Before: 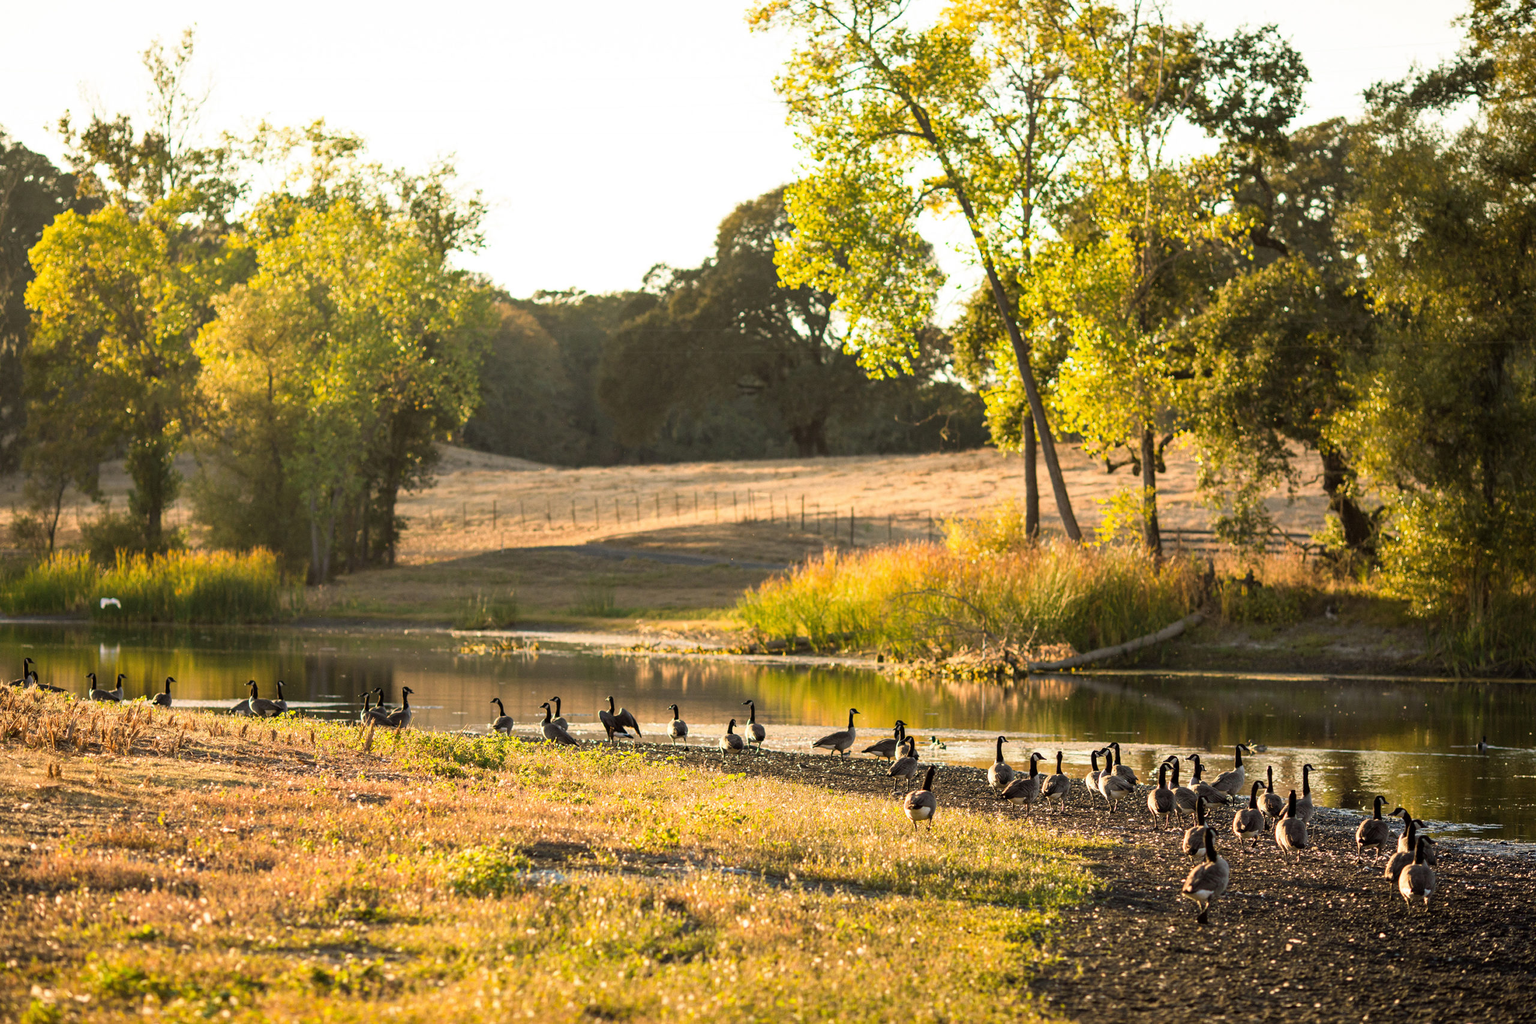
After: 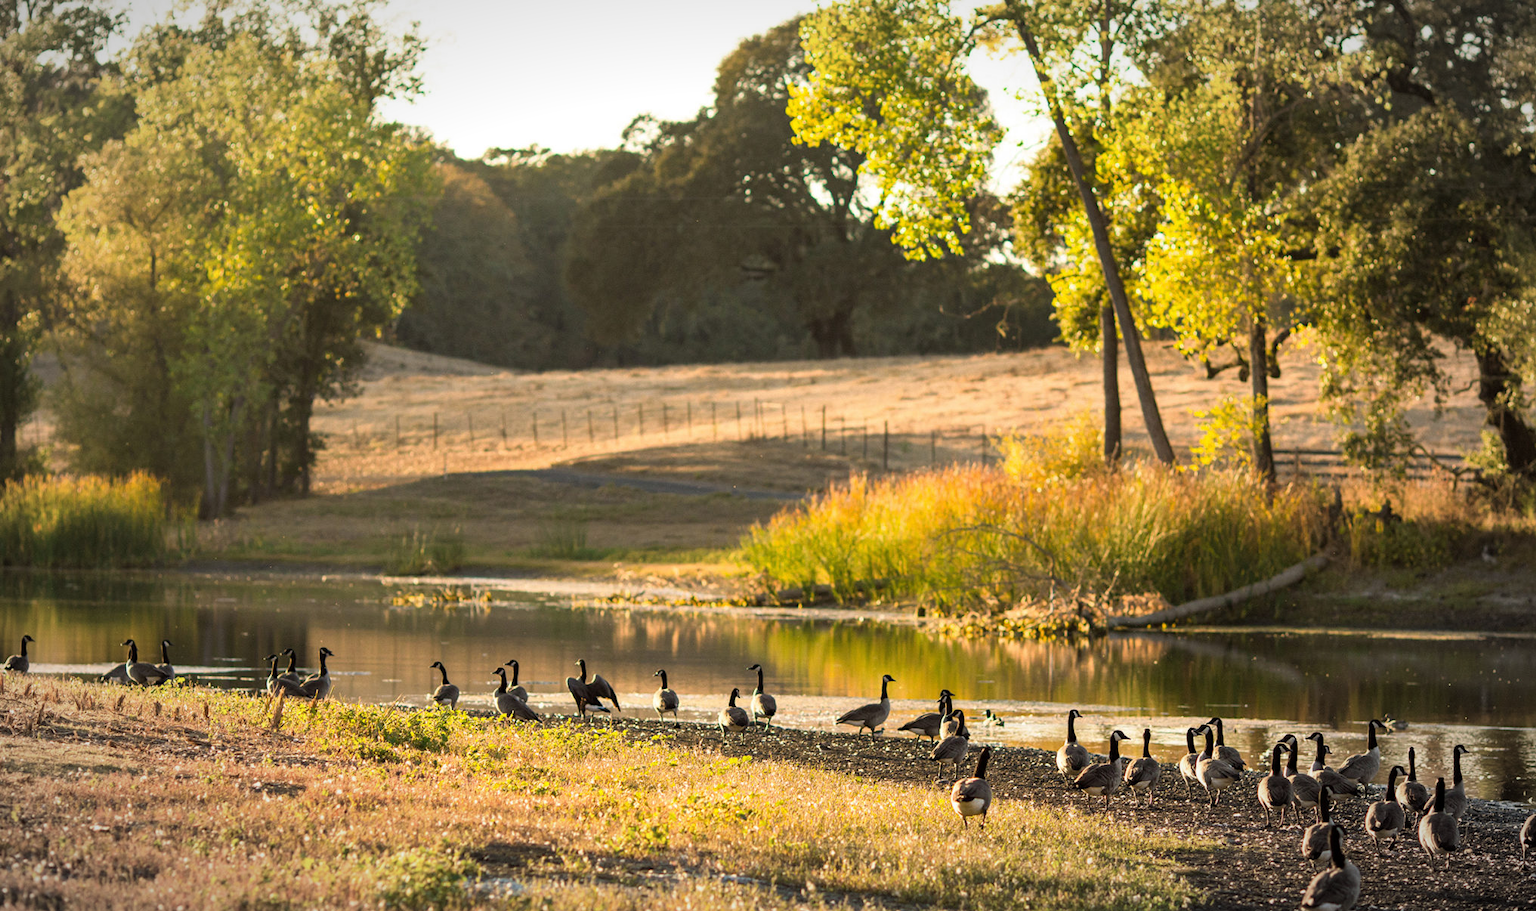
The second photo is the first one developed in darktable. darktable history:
vignetting: fall-off radius 60%, automatic ratio true
crop: left 9.712%, top 16.928%, right 10.845%, bottom 12.332%
white balance: emerald 1
